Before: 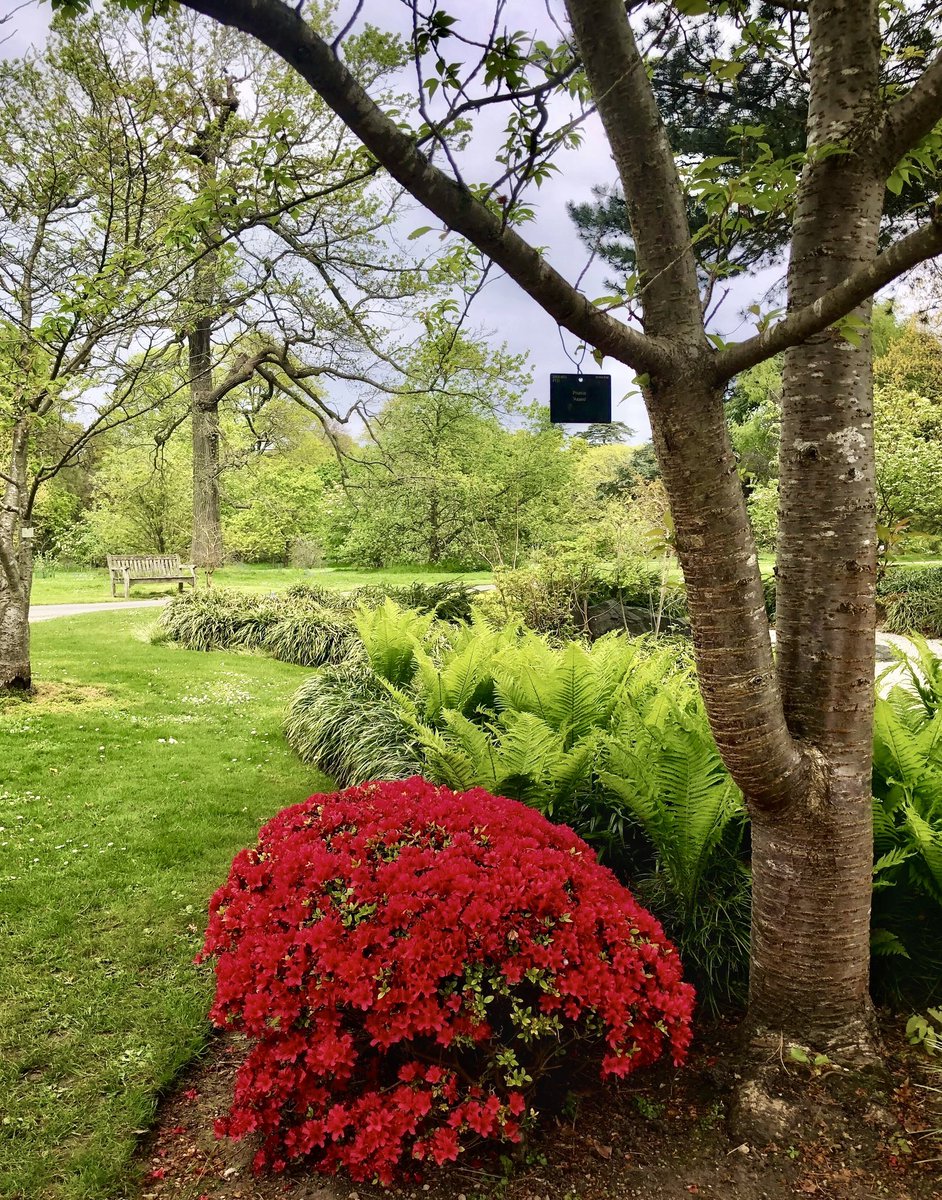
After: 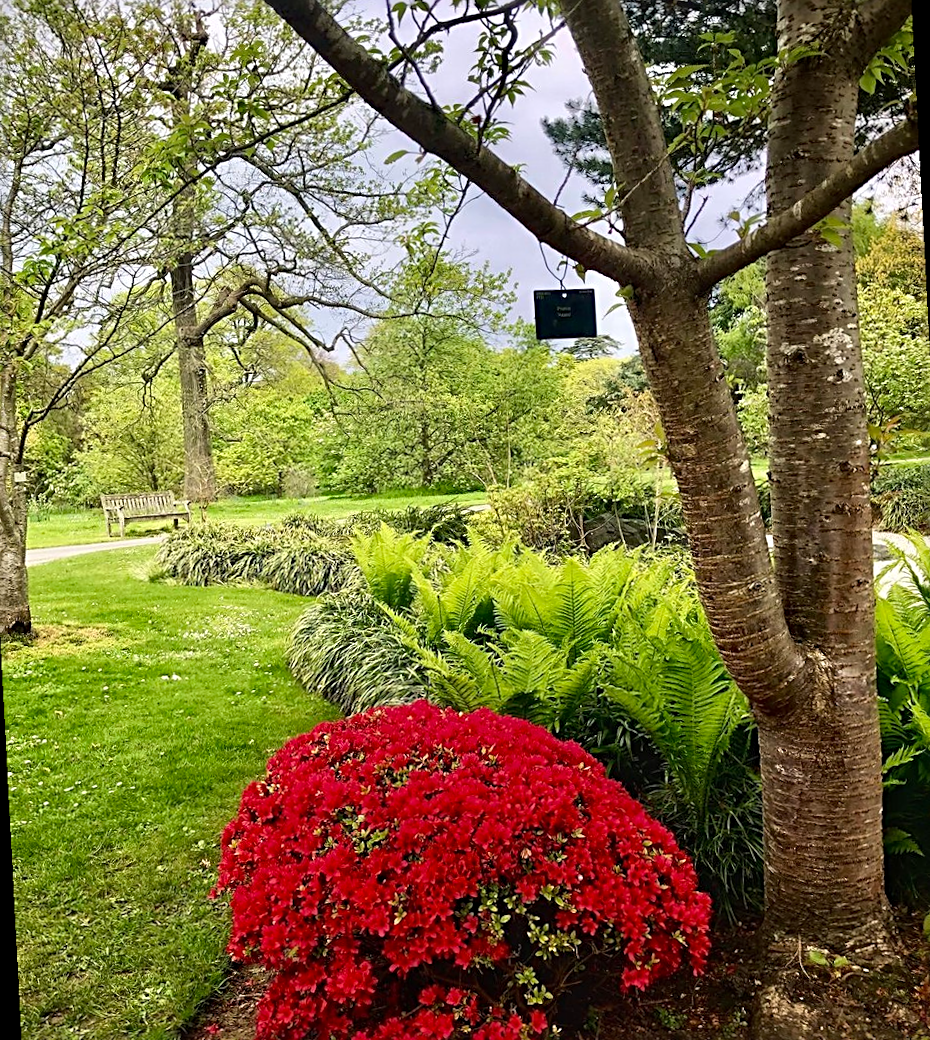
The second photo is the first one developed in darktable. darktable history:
rotate and perspective: rotation -3.52°, crop left 0.036, crop right 0.964, crop top 0.081, crop bottom 0.919
sharpen: radius 3.119
crop and rotate: angle -0.5°
